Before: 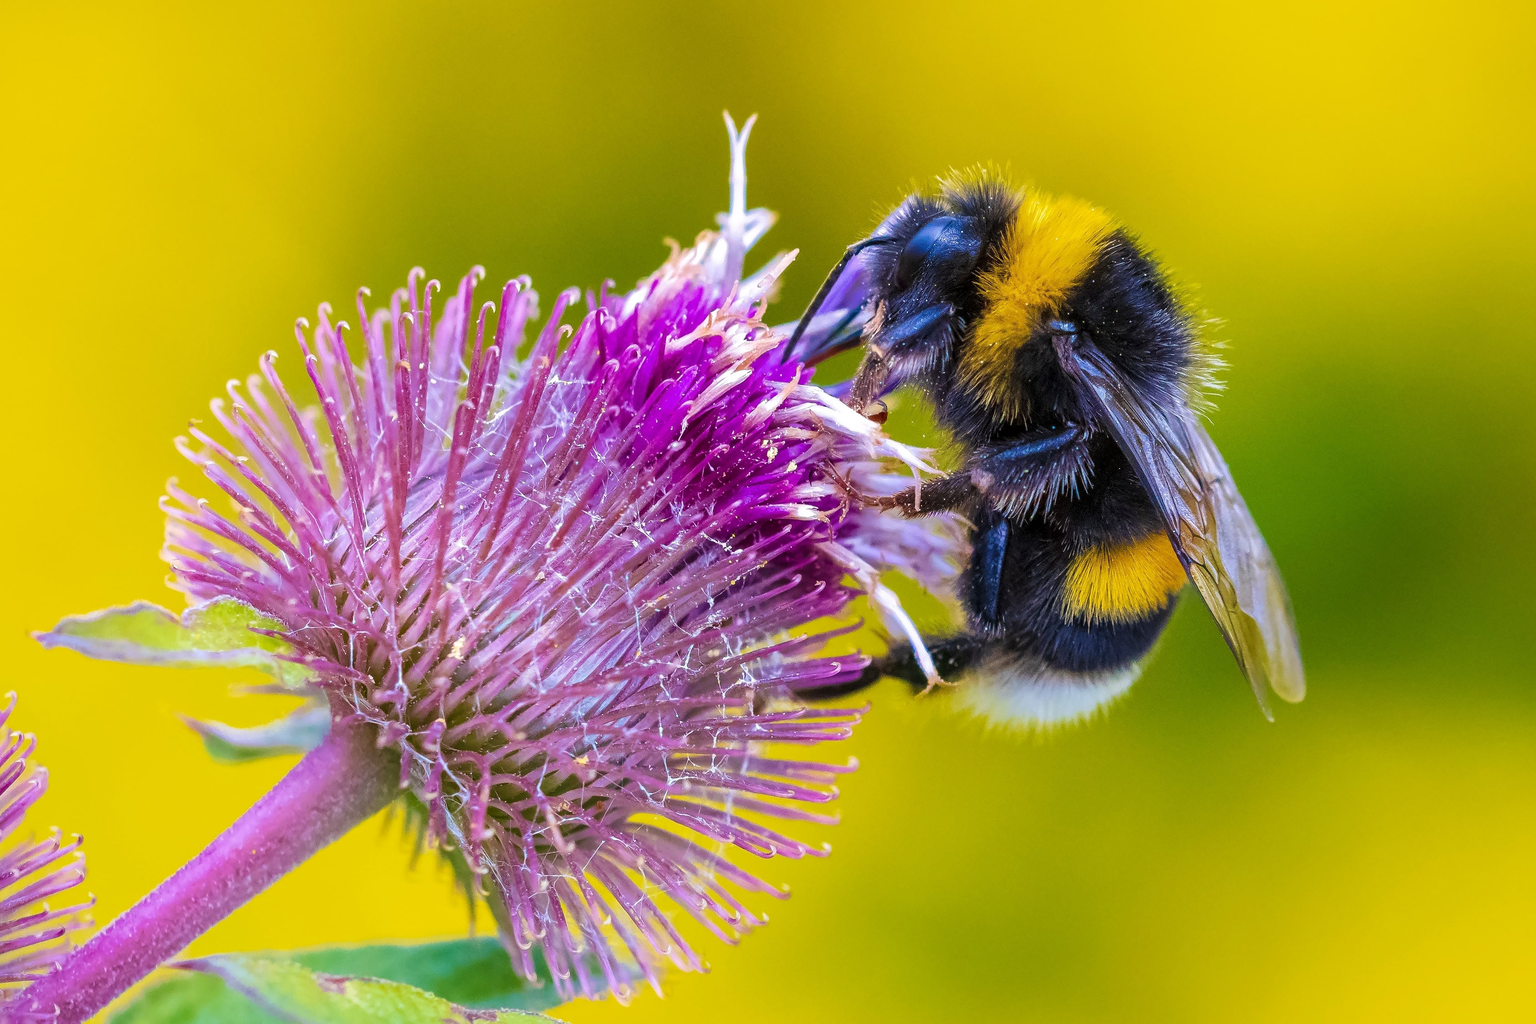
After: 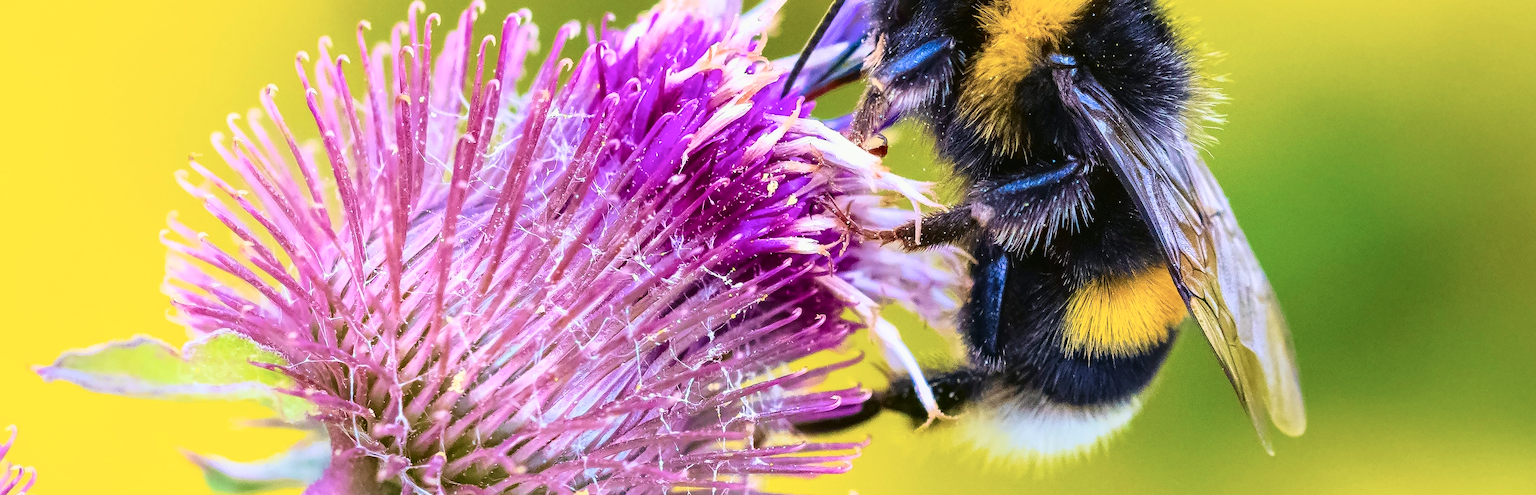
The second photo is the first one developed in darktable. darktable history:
tone curve: curves: ch0 [(0, 0.023) (0.087, 0.065) (0.184, 0.168) (0.45, 0.54) (0.57, 0.683) (0.706, 0.841) (0.877, 0.948) (1, 0.984)]; ch1 [(0, 0) (0.388, 0.369) (0.447, 0.447) (0.505, 0.5) (0.534, 0.535) (0.563, 0.563) (0.579, 0.59) (0.644, 0.663) (1, 1)]; ch2 [(0, 0) (0.301, 0.259) (0.385, 0.395) (0.492, 0.496) (0.518, 0.537) (0.583, 0.605) (0.673, 0.667) (1, 1)], color space Lab, independent channels, preserve colors none
crop and rotate: top 26.056%, bottom 25.543%
